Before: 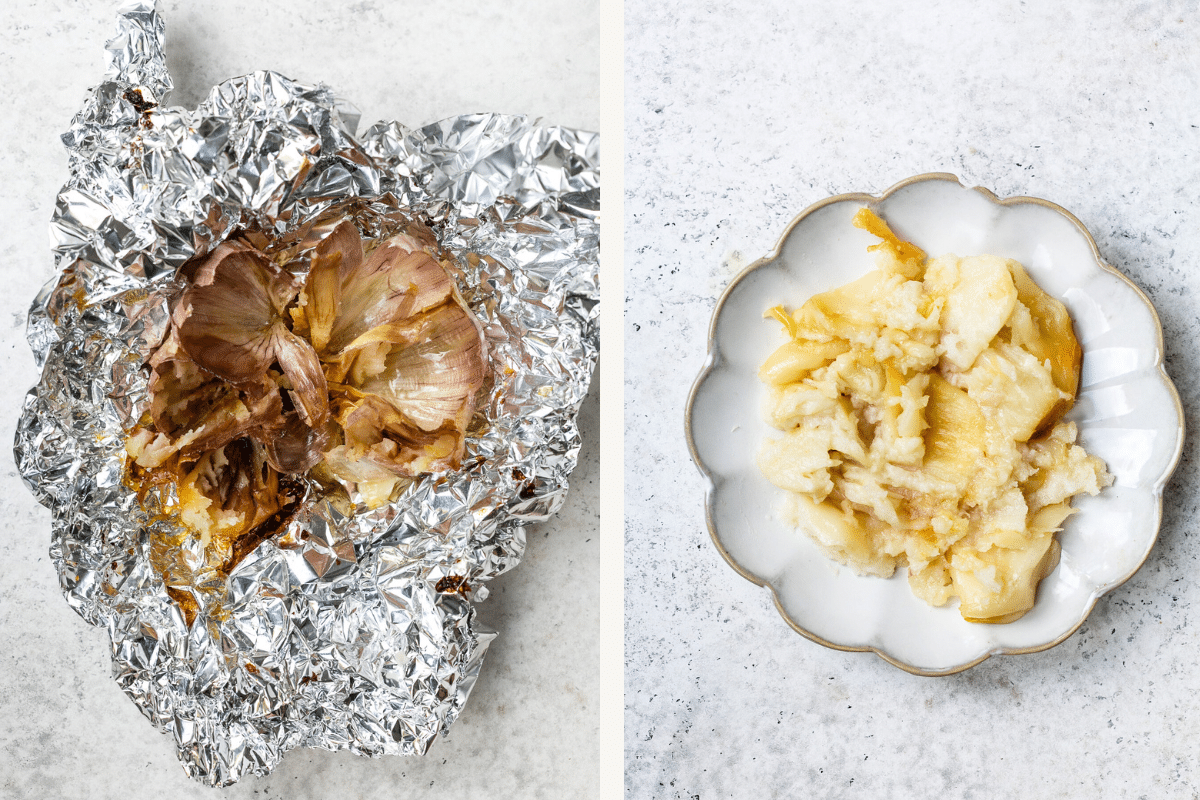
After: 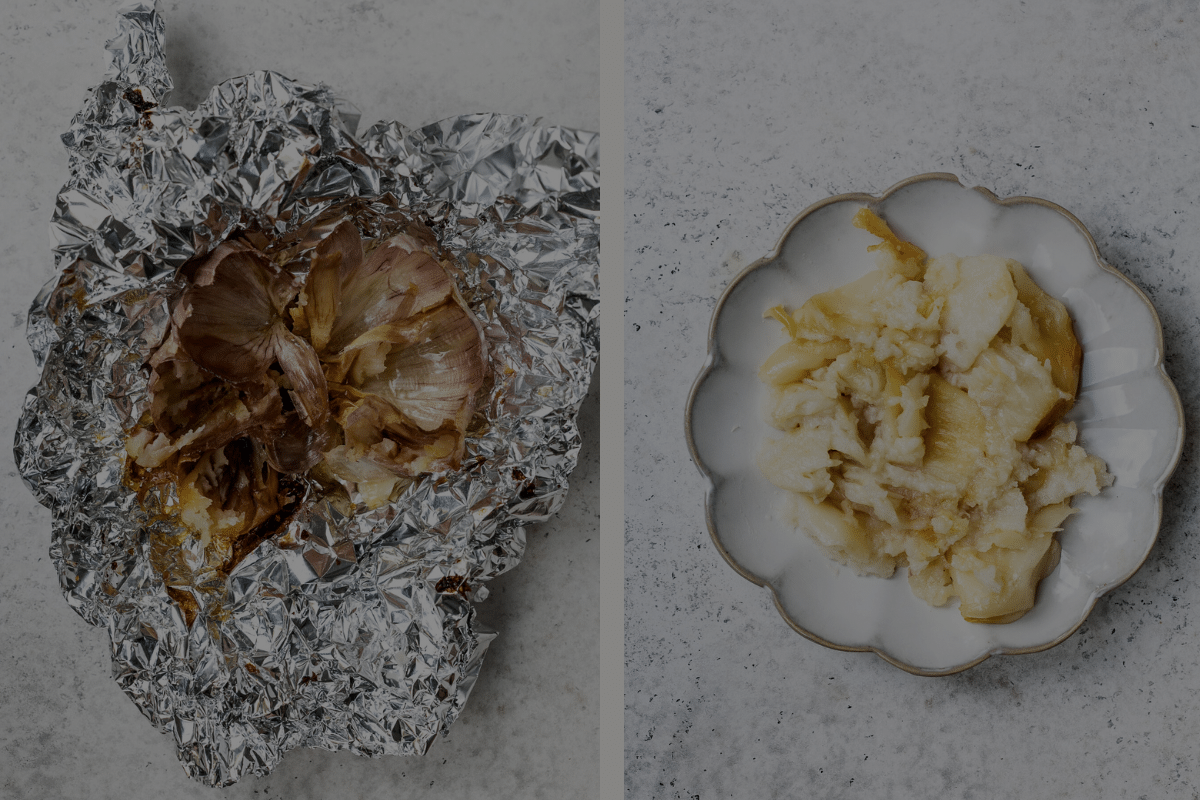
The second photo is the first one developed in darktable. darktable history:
exposure: exposure -2.002 EV, compensate highlight preservation false
contrast brightness saturation: contrast 0.11, saturation -0.17
bloom: size 40%
